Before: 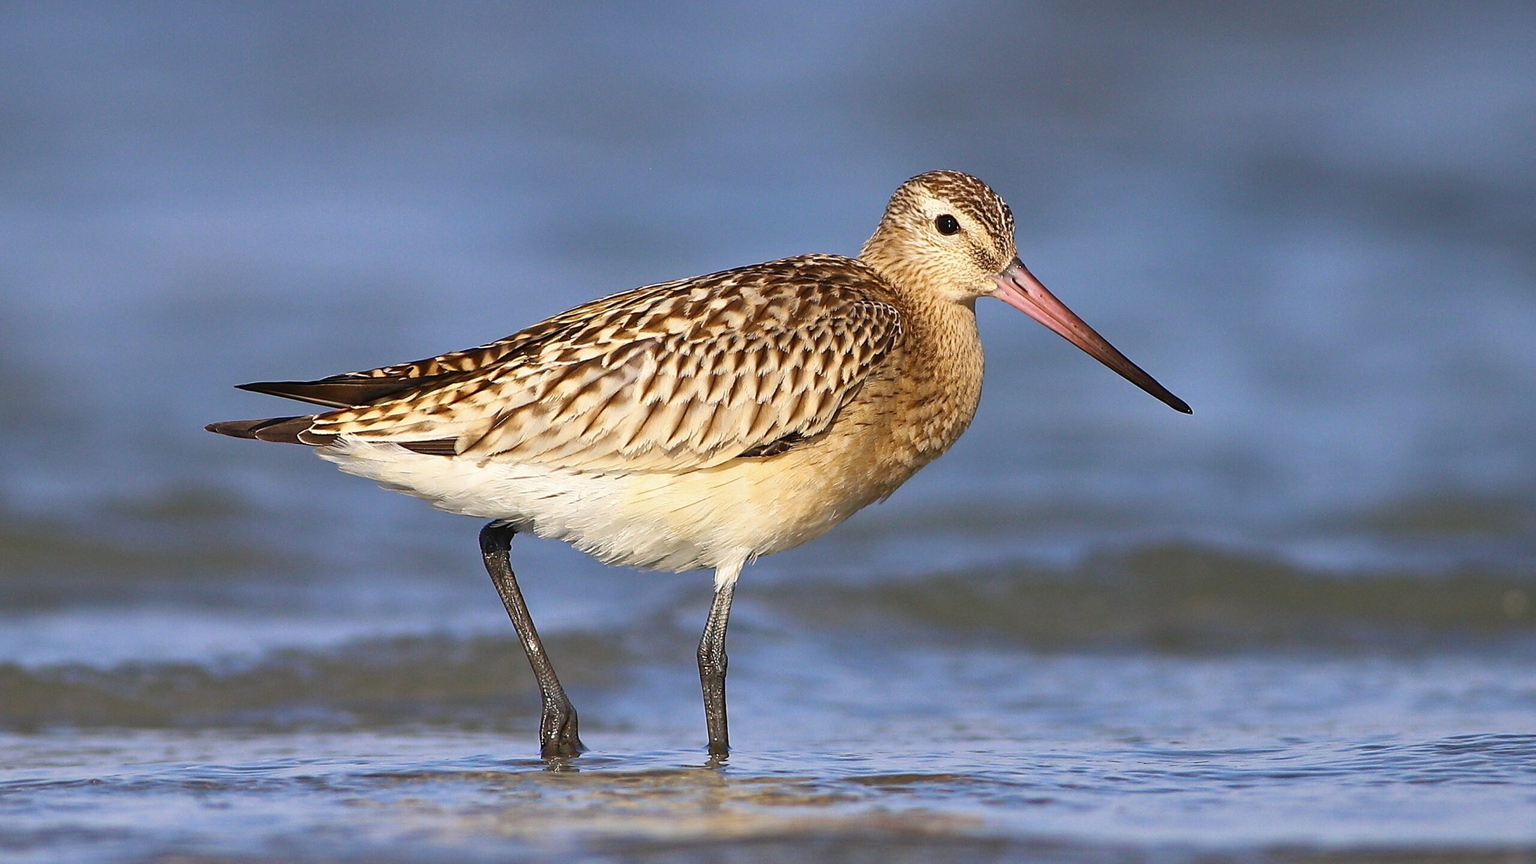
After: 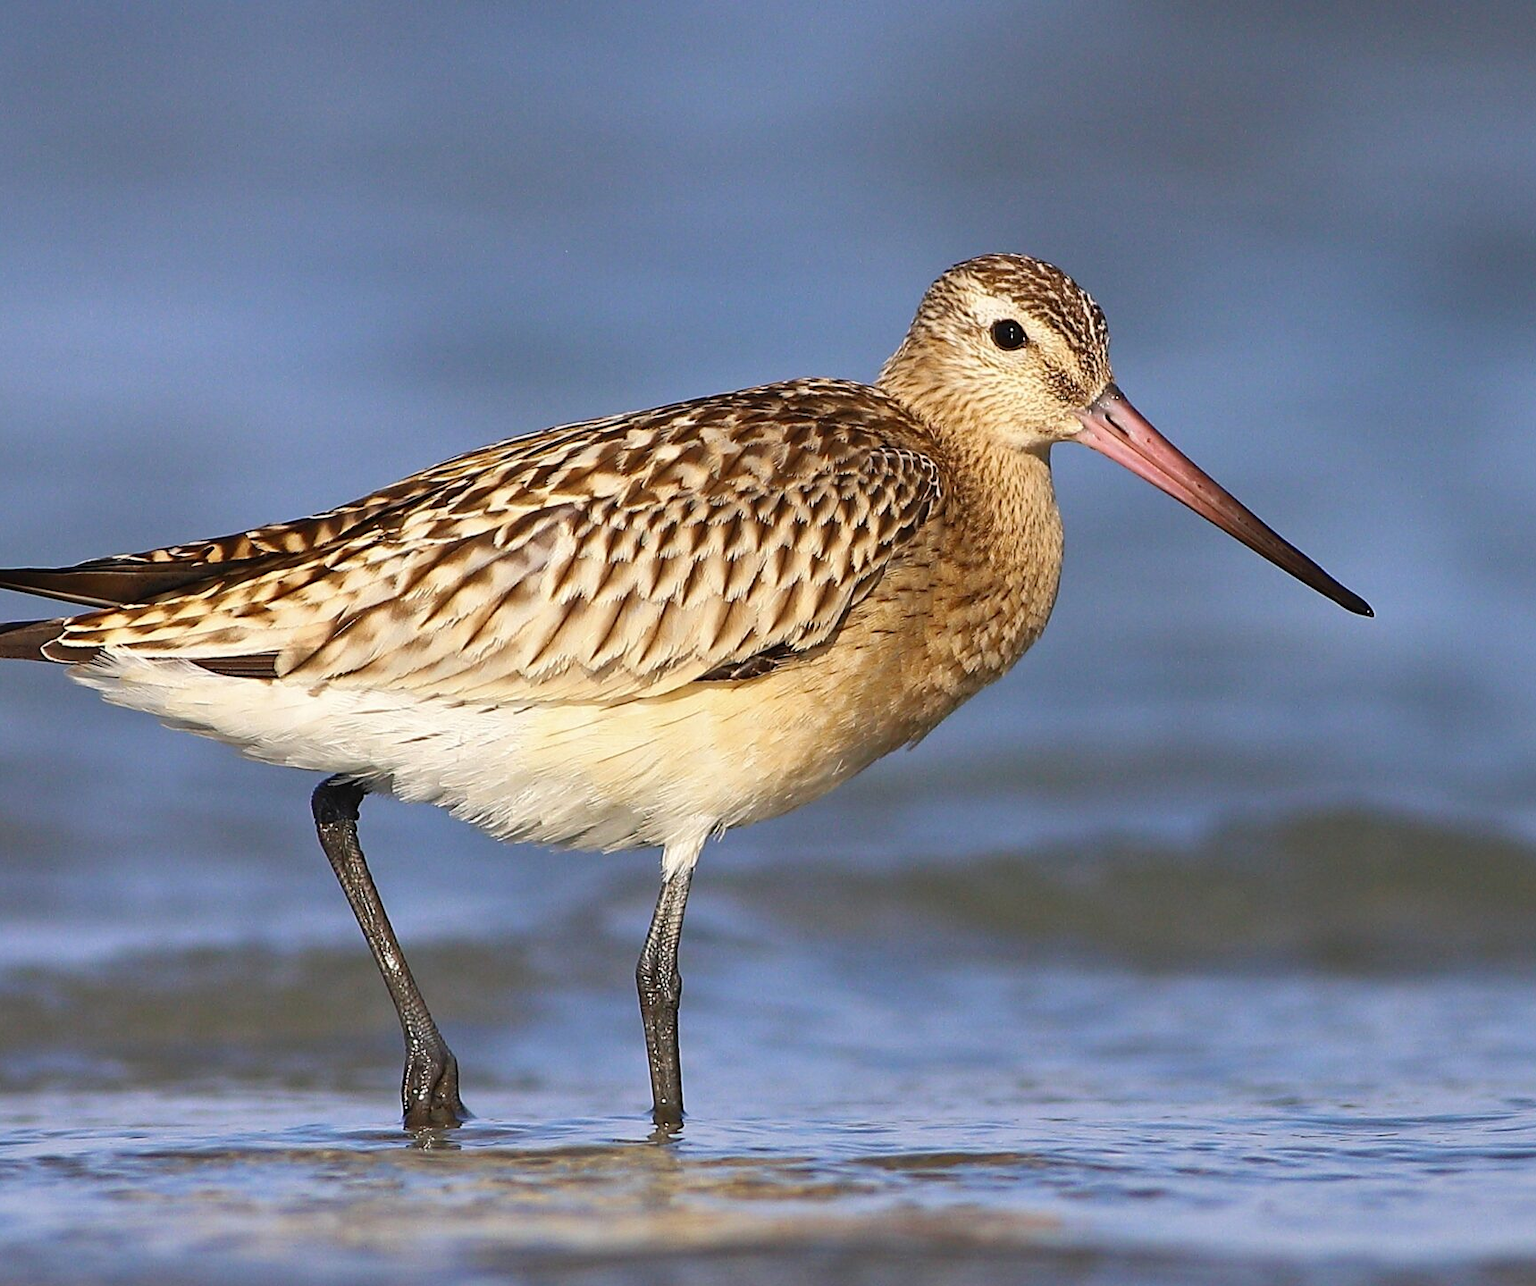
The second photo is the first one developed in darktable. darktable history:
crop and rotate: left 17.584%, right 15.254%
